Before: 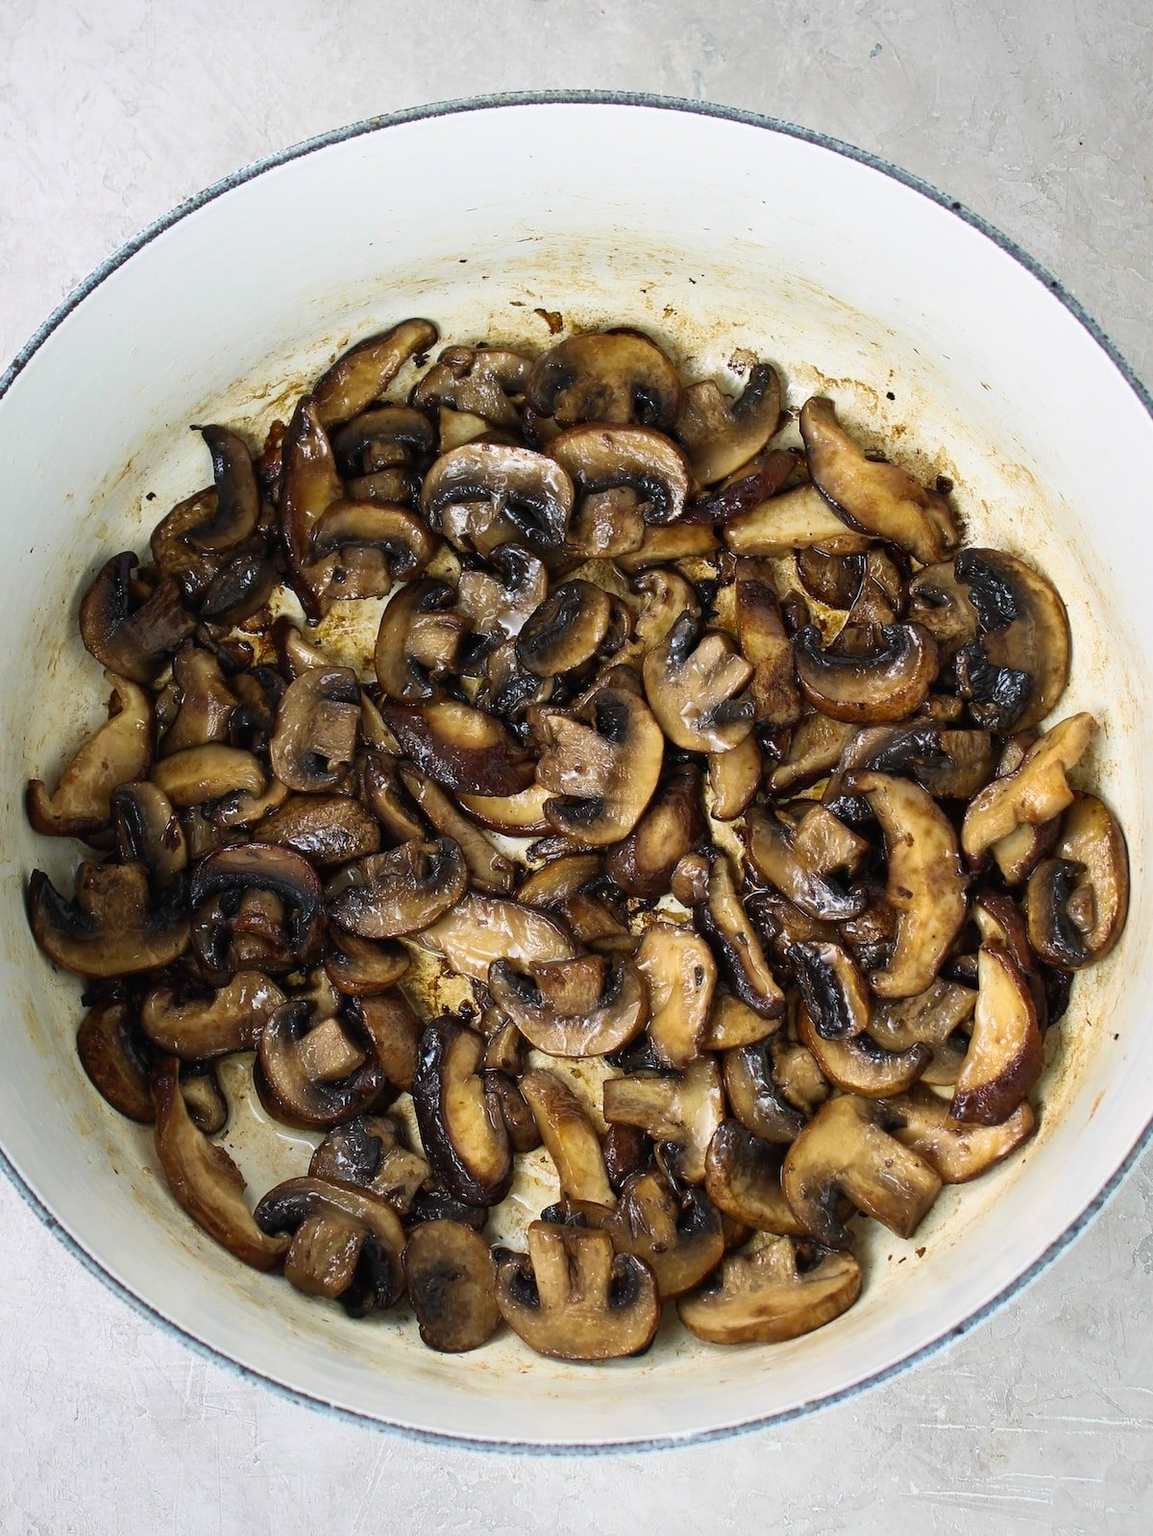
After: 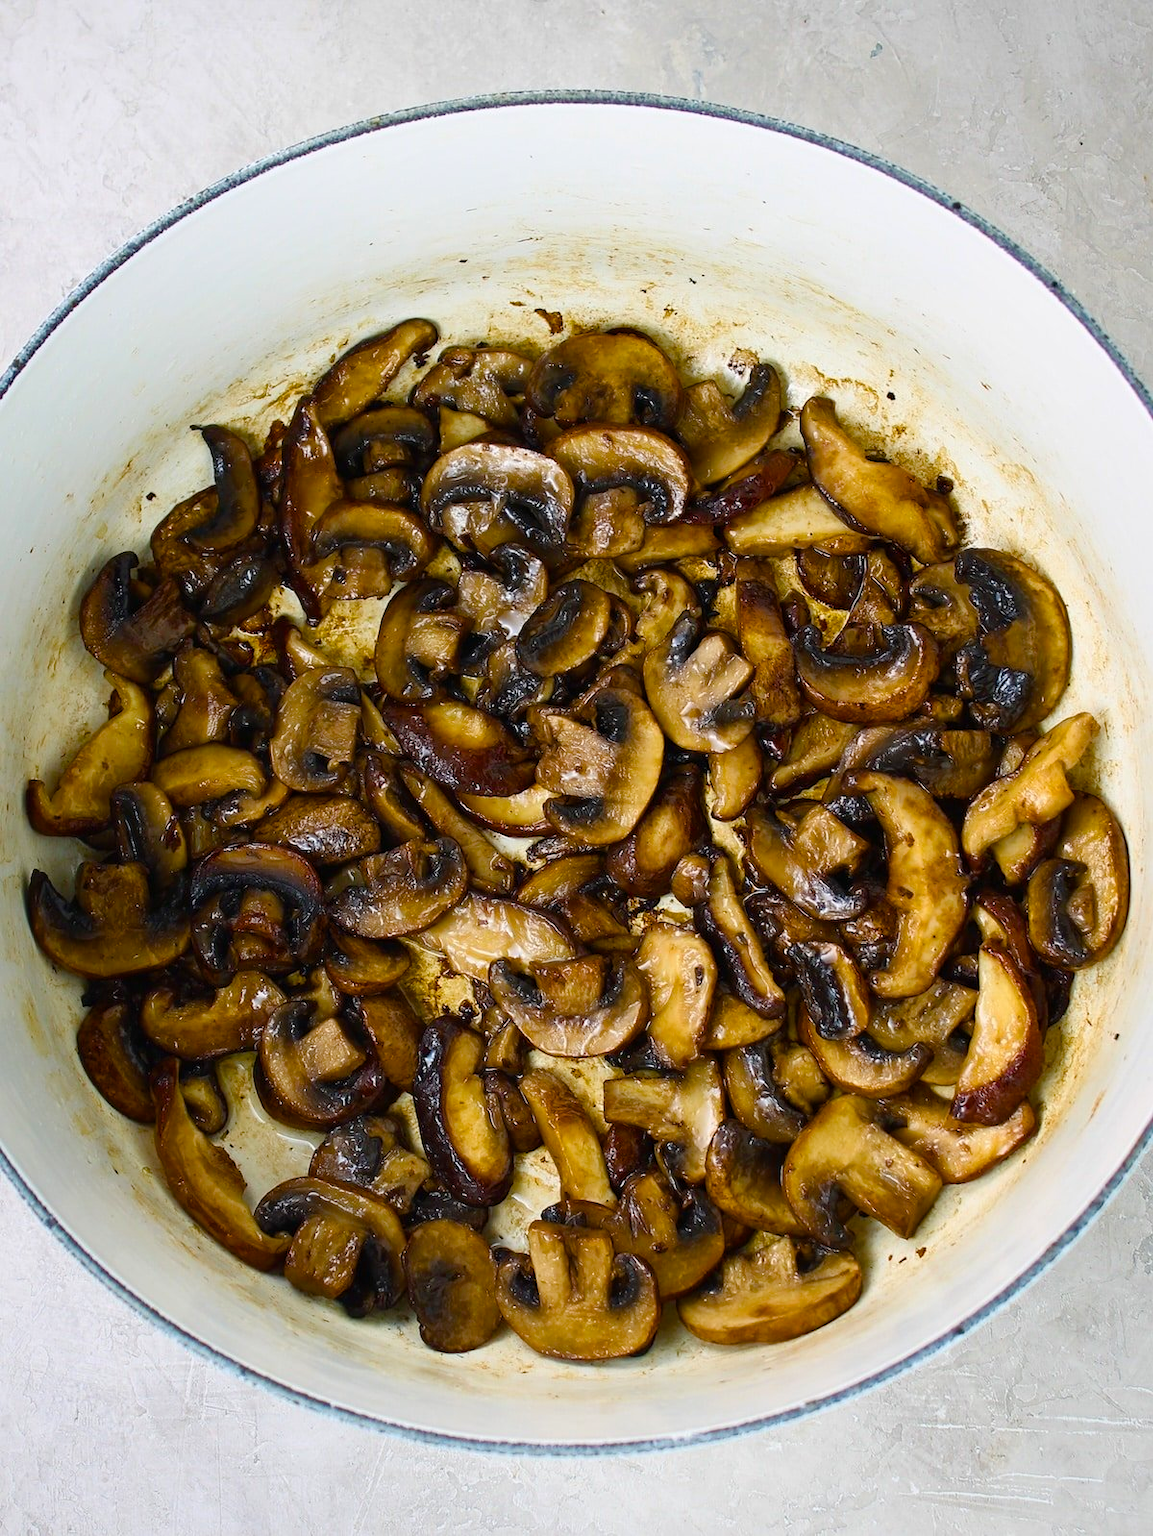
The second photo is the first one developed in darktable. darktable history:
color balance rgb: linear chroma grading › global chroma 12.899%, perceptual saturation grading › global saturation 26.084%, perceptual saturation grading › highlights -27.771%, perceptual saturation grading › mid-tones 15.564%, perceptual saturation grading › shadows 33.985%, global vibrance 6.032%
